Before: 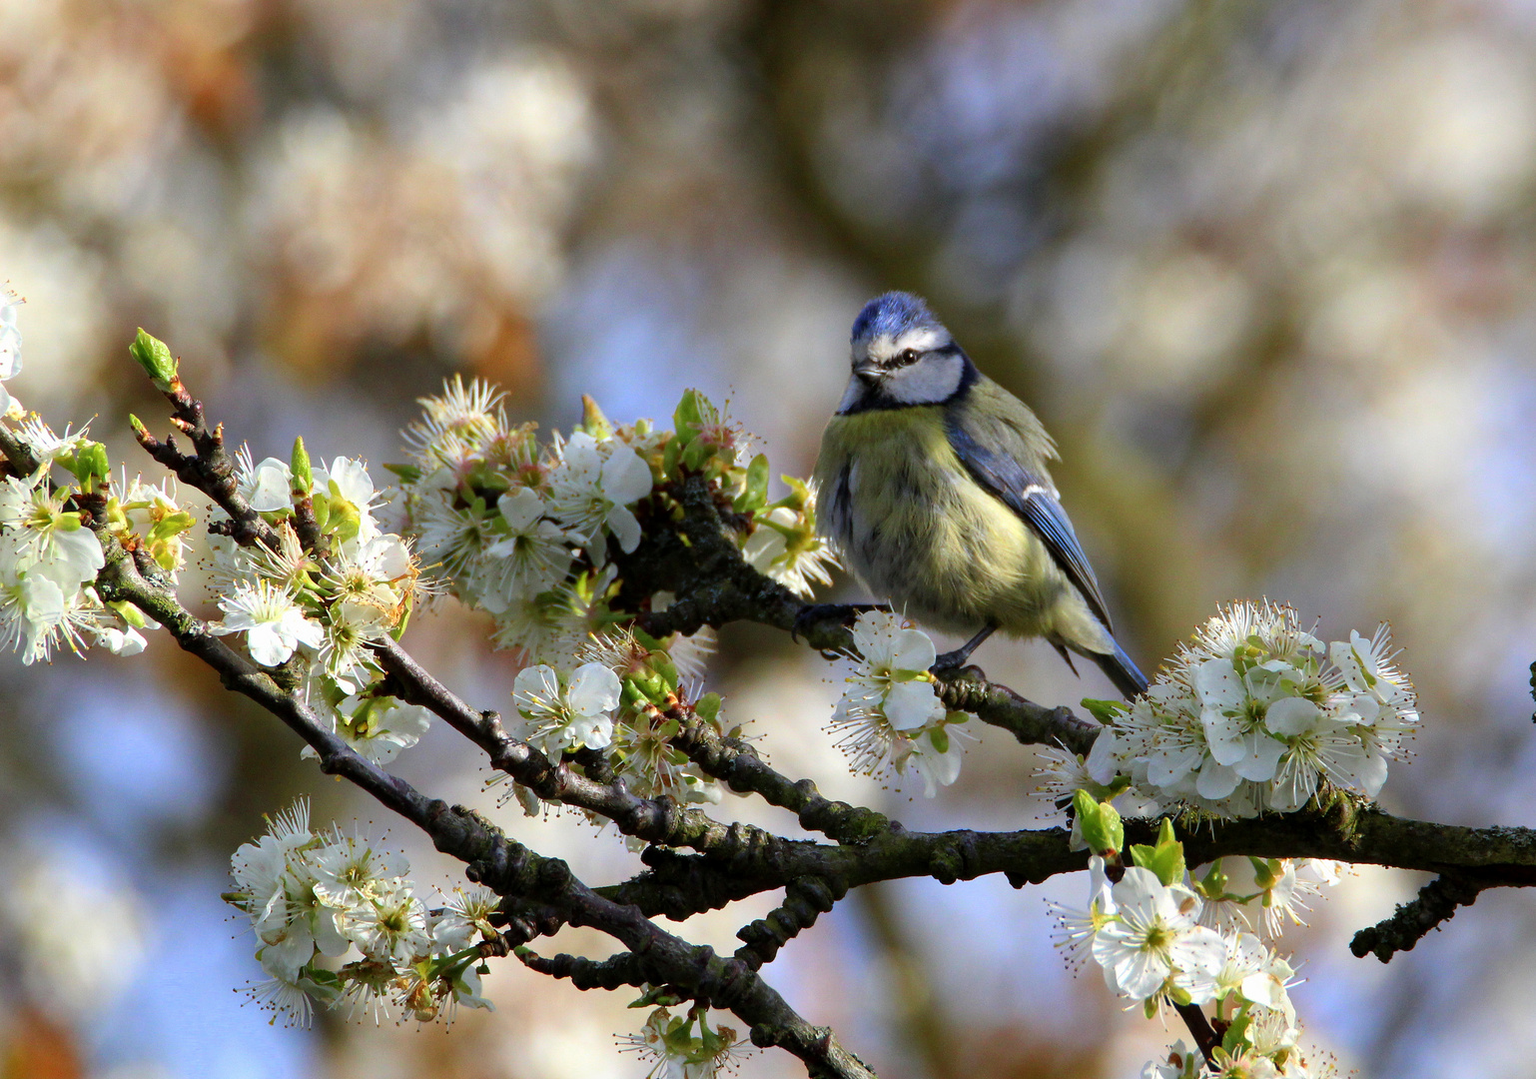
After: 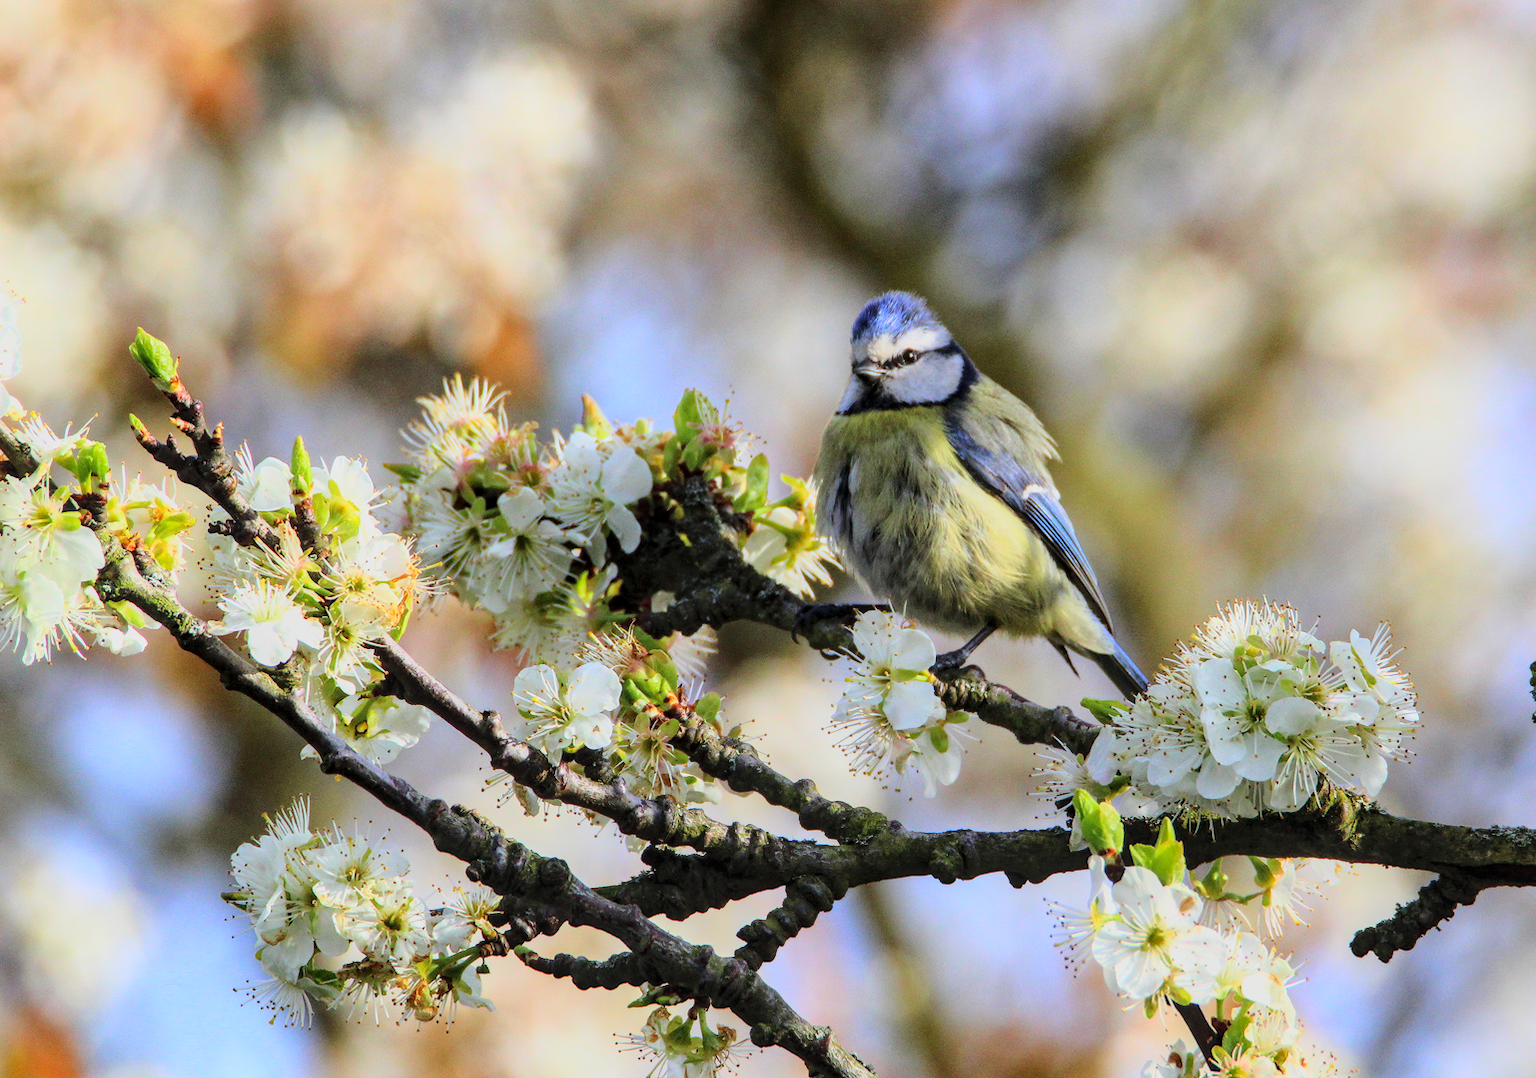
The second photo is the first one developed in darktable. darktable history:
contrast brightness saturation: brightness 0.15
shadows and highlights: radius 121.13, shadows 21.4, white point adjustment -9.72, highlights -14.39, soften with gaussian
local contrast: on, module defaults
base curve: curves: ch0 [(0, 0) (0.028, 0.03) (0.121, 0.232) (0.46, 0.748) (0.859, 0.968) (1, 1)]
